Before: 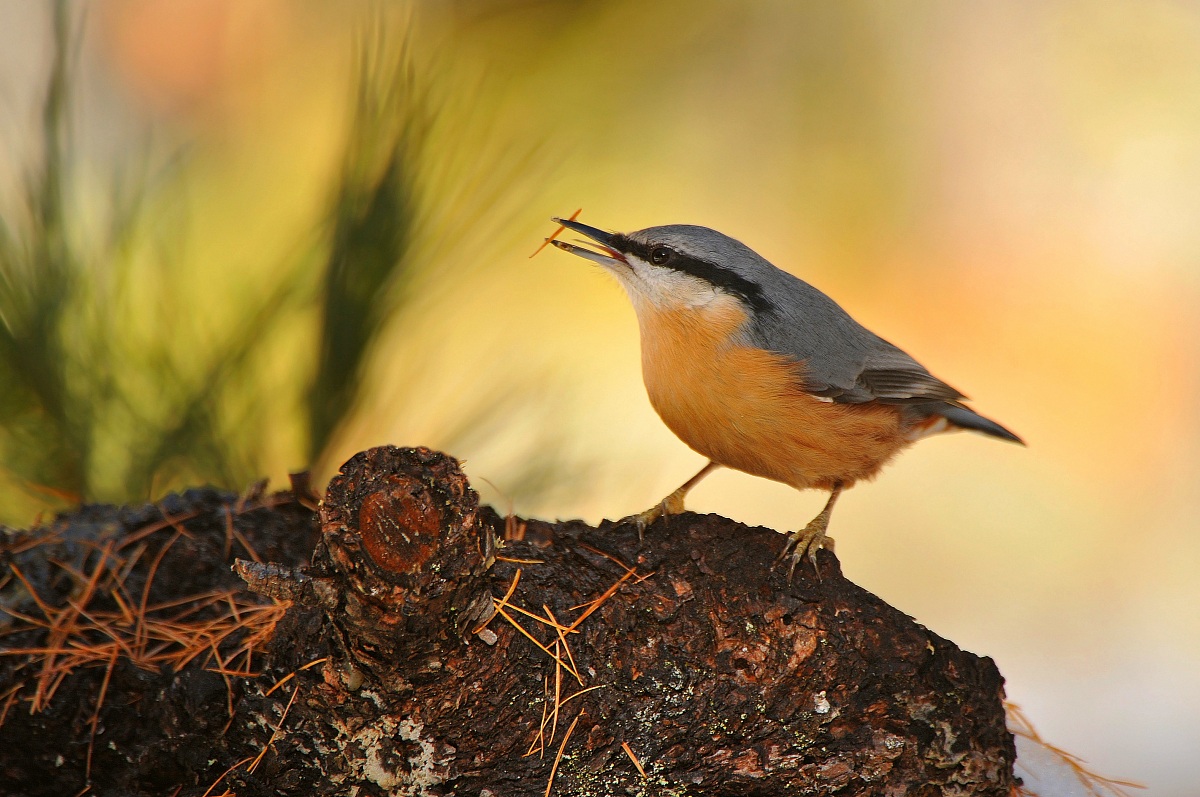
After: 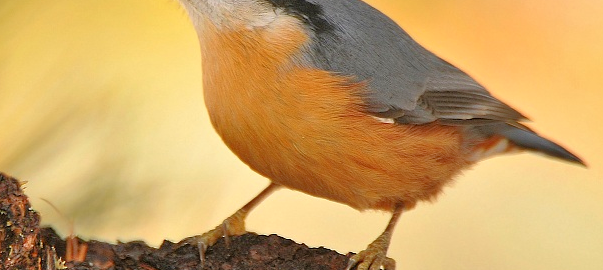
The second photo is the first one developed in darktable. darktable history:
crop: left 36.639%, top 35.112%, right 13.037%, bottom 30.934%
tone equalizer: -7 EV 0.154 EV, -6 EV 0.636 EV, -5 EV 1.14 EV, -4 EV 1.35 EV, -3 EV 1.16 EV, -2 EV 0.6 EV, -1 EV 0.154 EV
